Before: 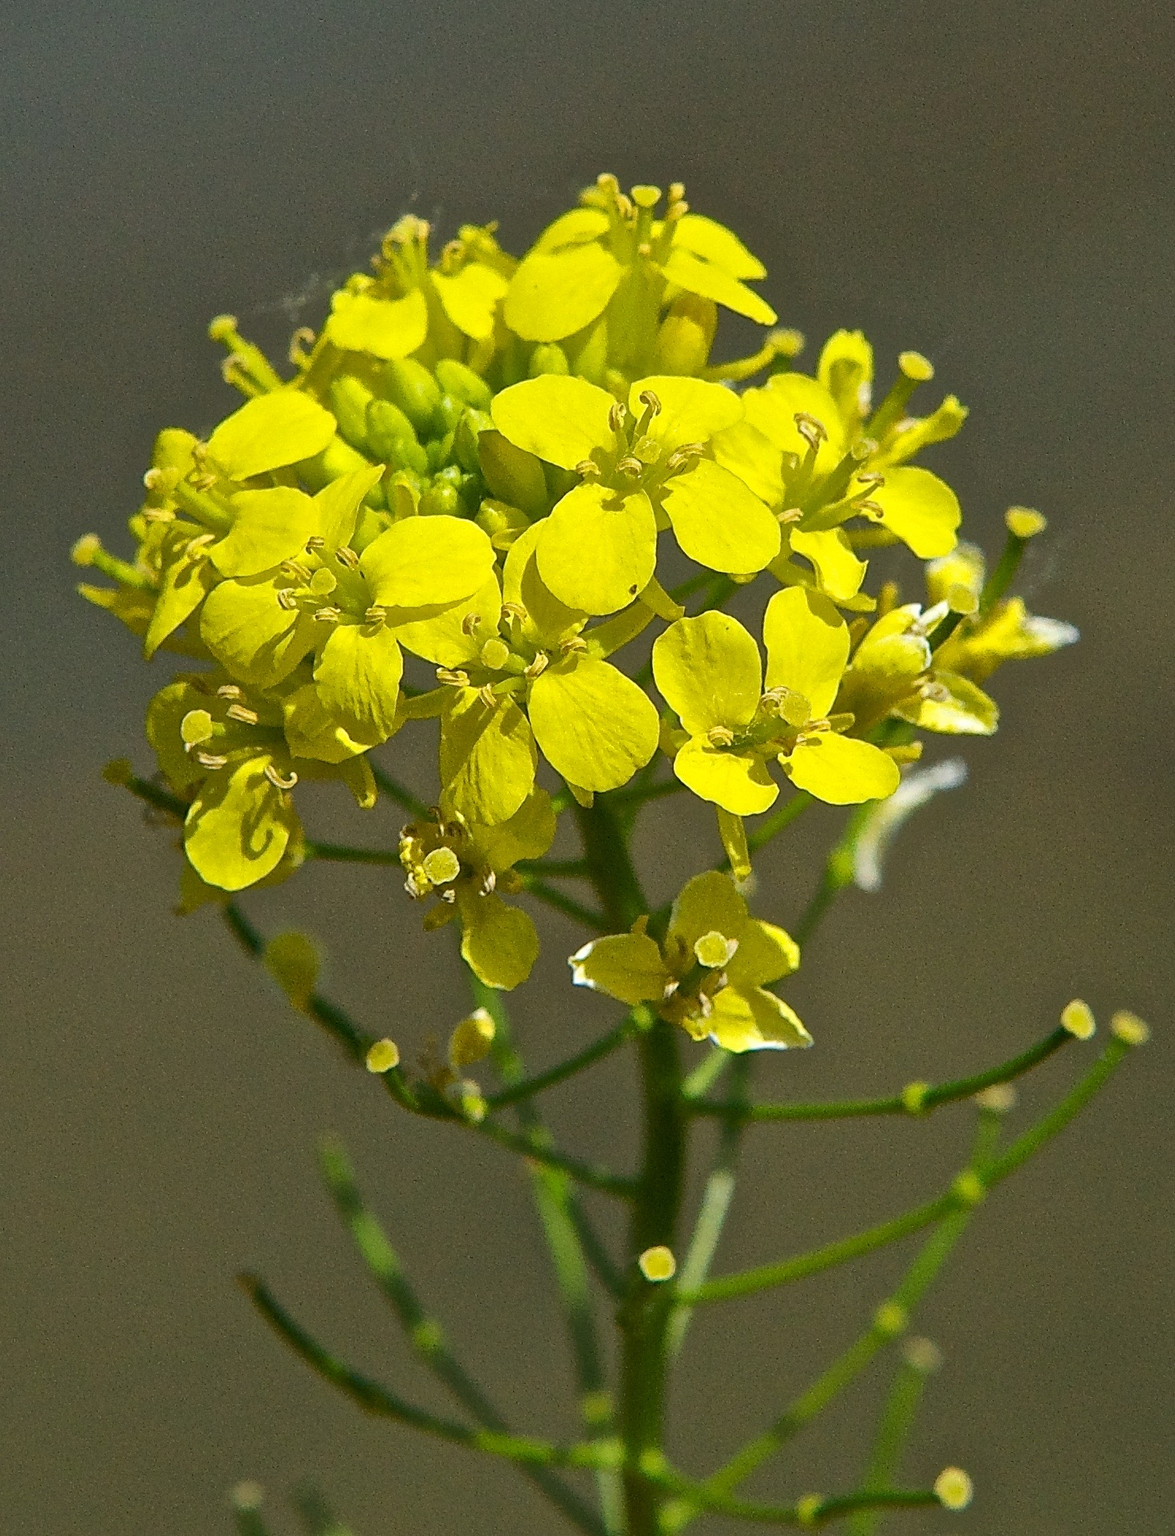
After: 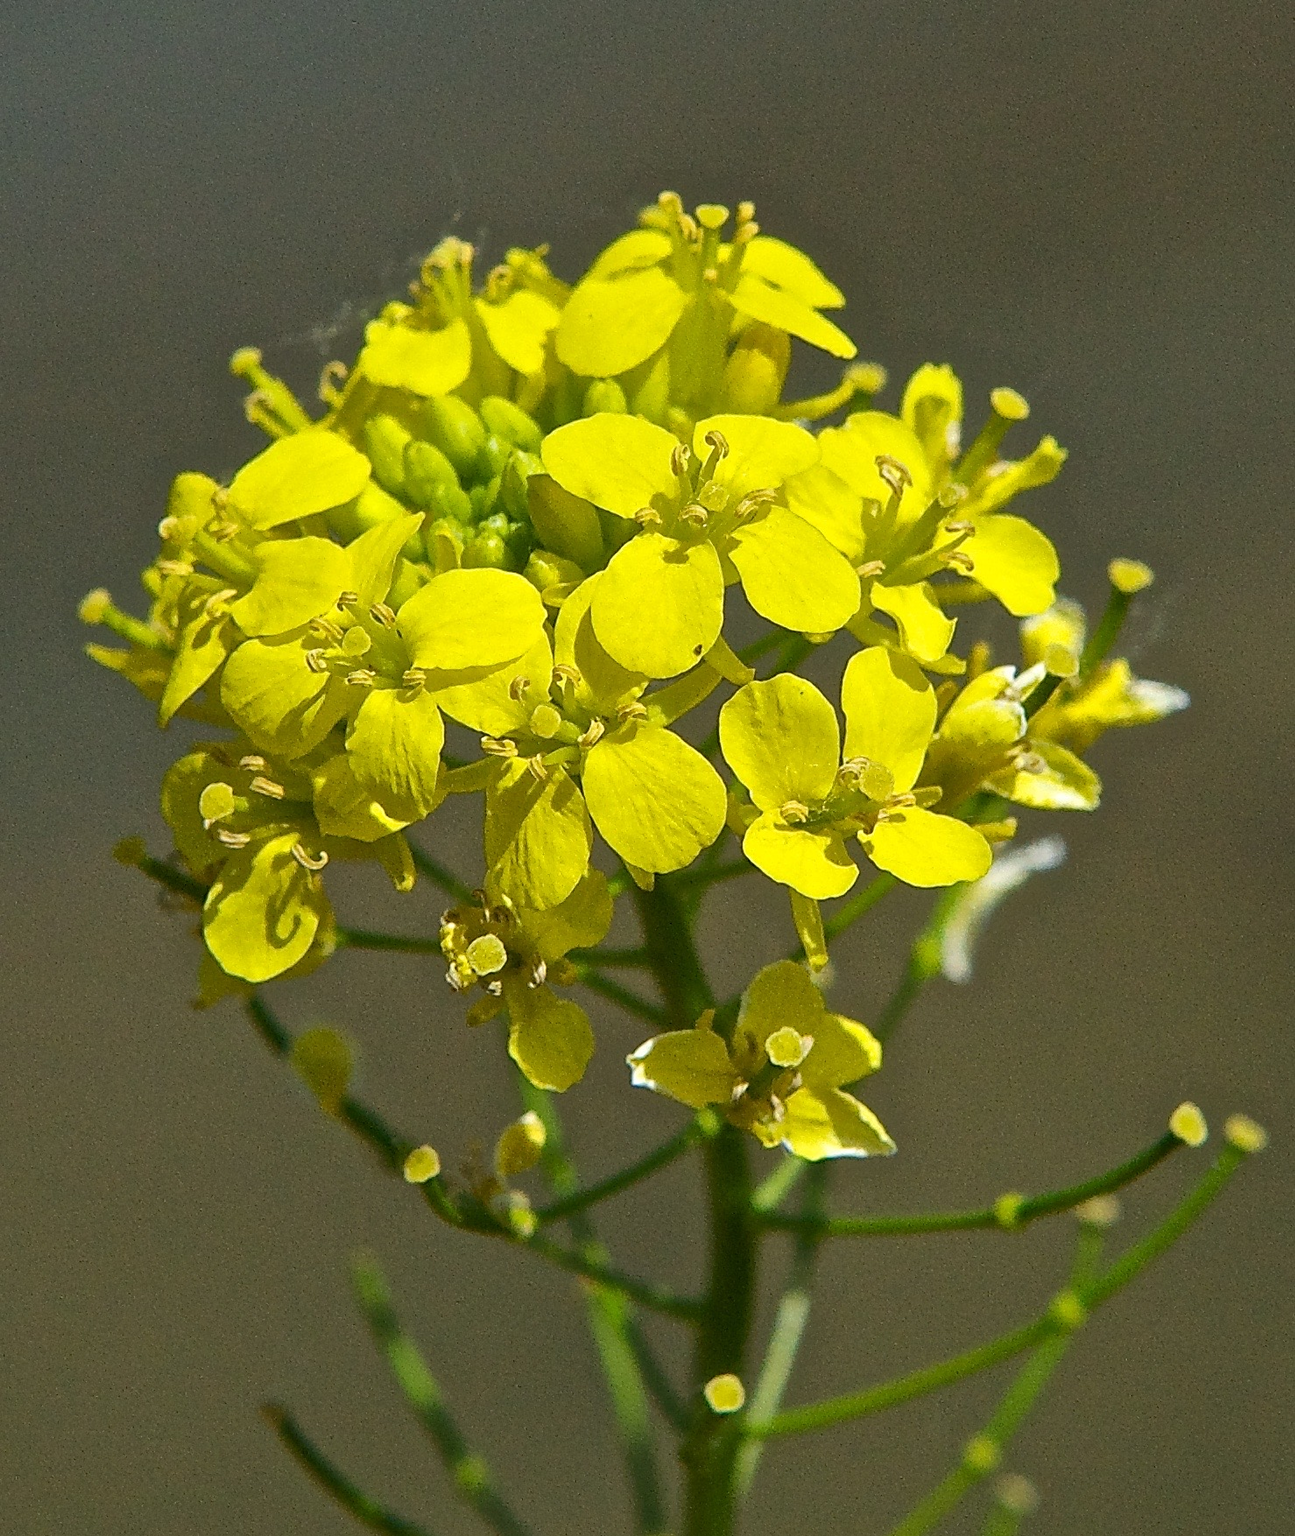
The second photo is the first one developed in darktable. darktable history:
crop and rotate "nj": bottom 9.27%
